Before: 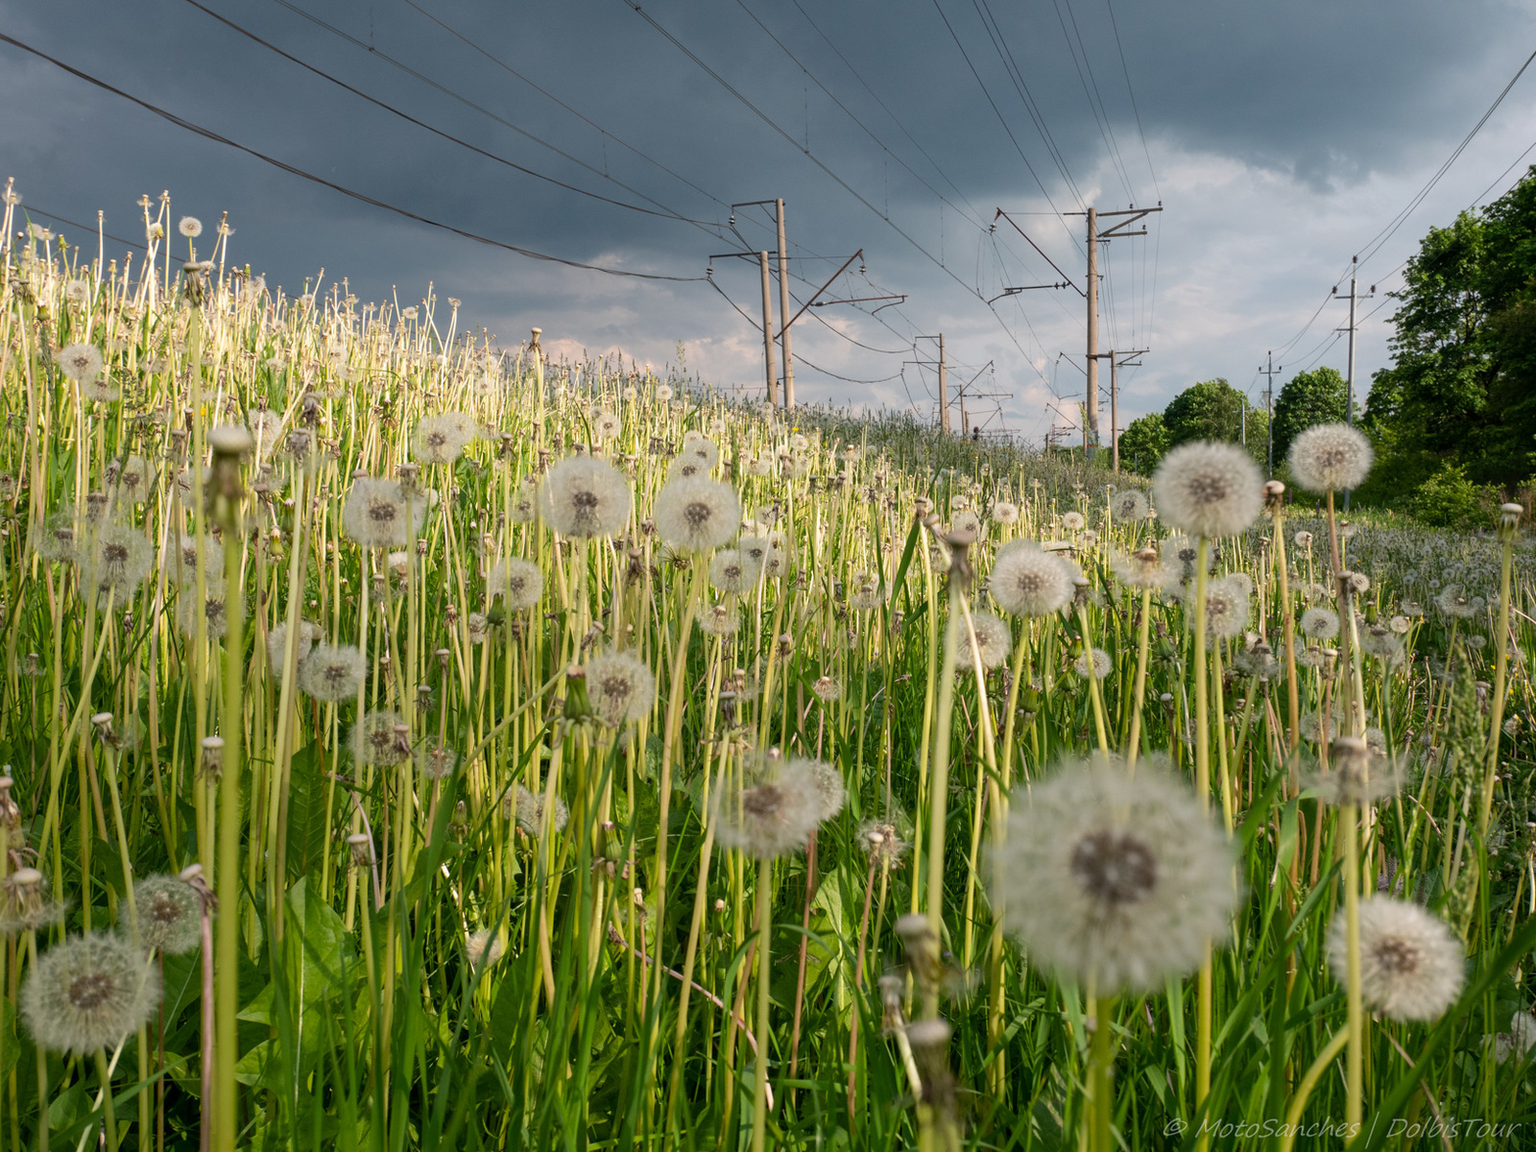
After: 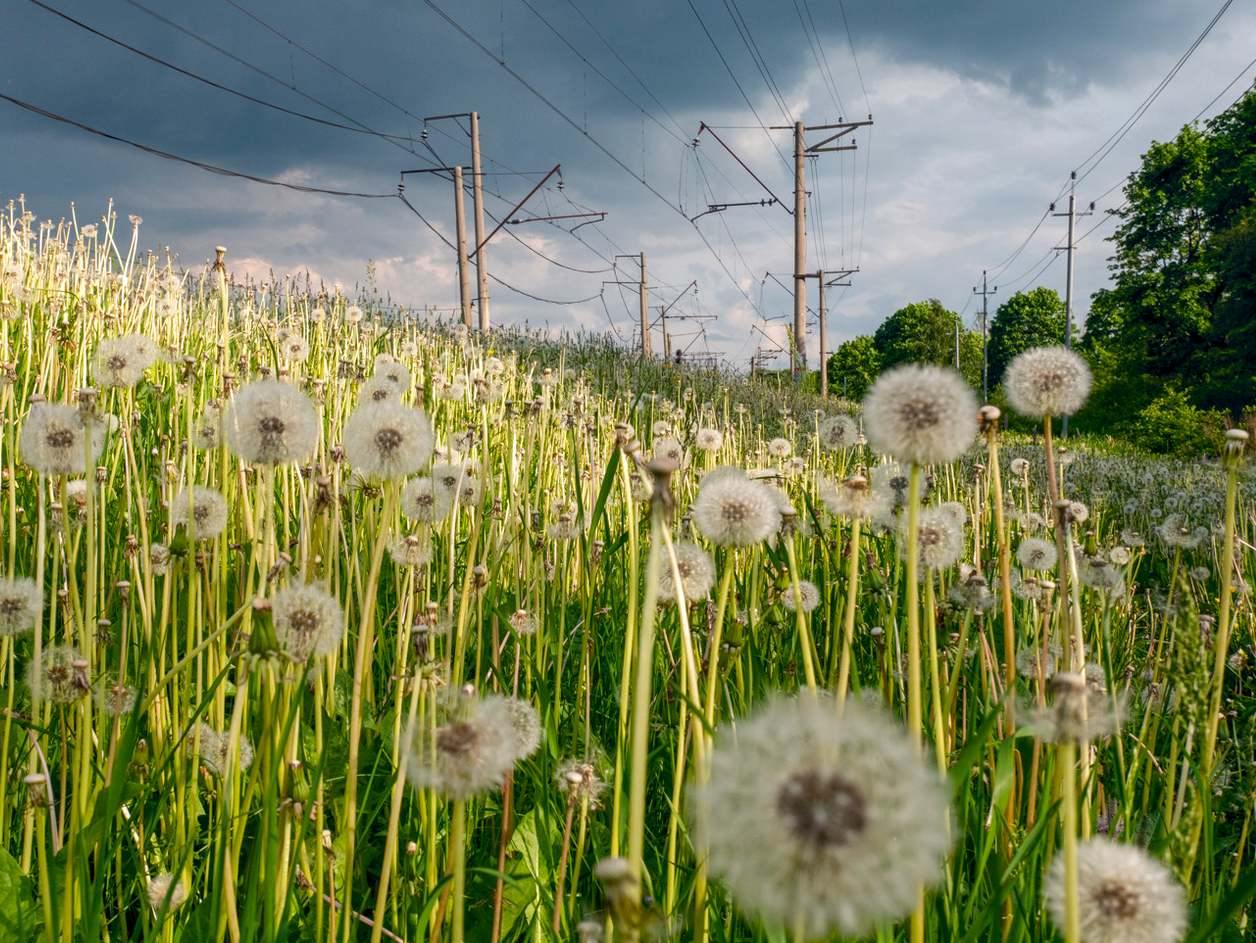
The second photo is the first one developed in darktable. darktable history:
crop and rotate: left 21.154%, top 7.961%, right 0.314%, bottom 13.428%
color balance rgb: global offset › chroma 0.065%, global offset › hue 253.34°, perceptual saturation grading › global saturation 20%, perceptual saturation grading › highlights -14.018%, perceptual saturation grading › shadows 49.785%
local contrast: on, module defaults
